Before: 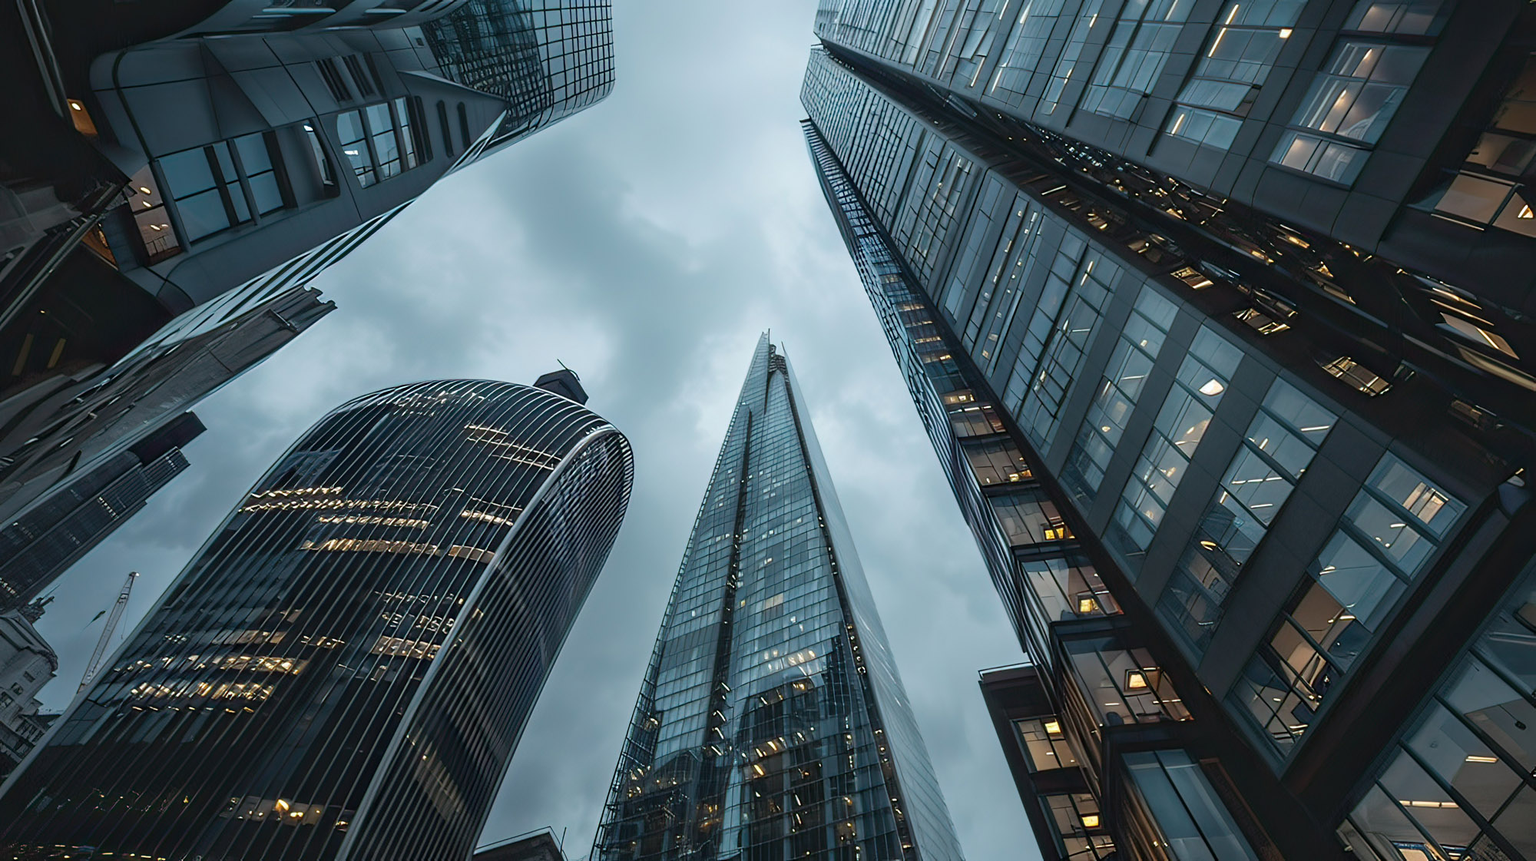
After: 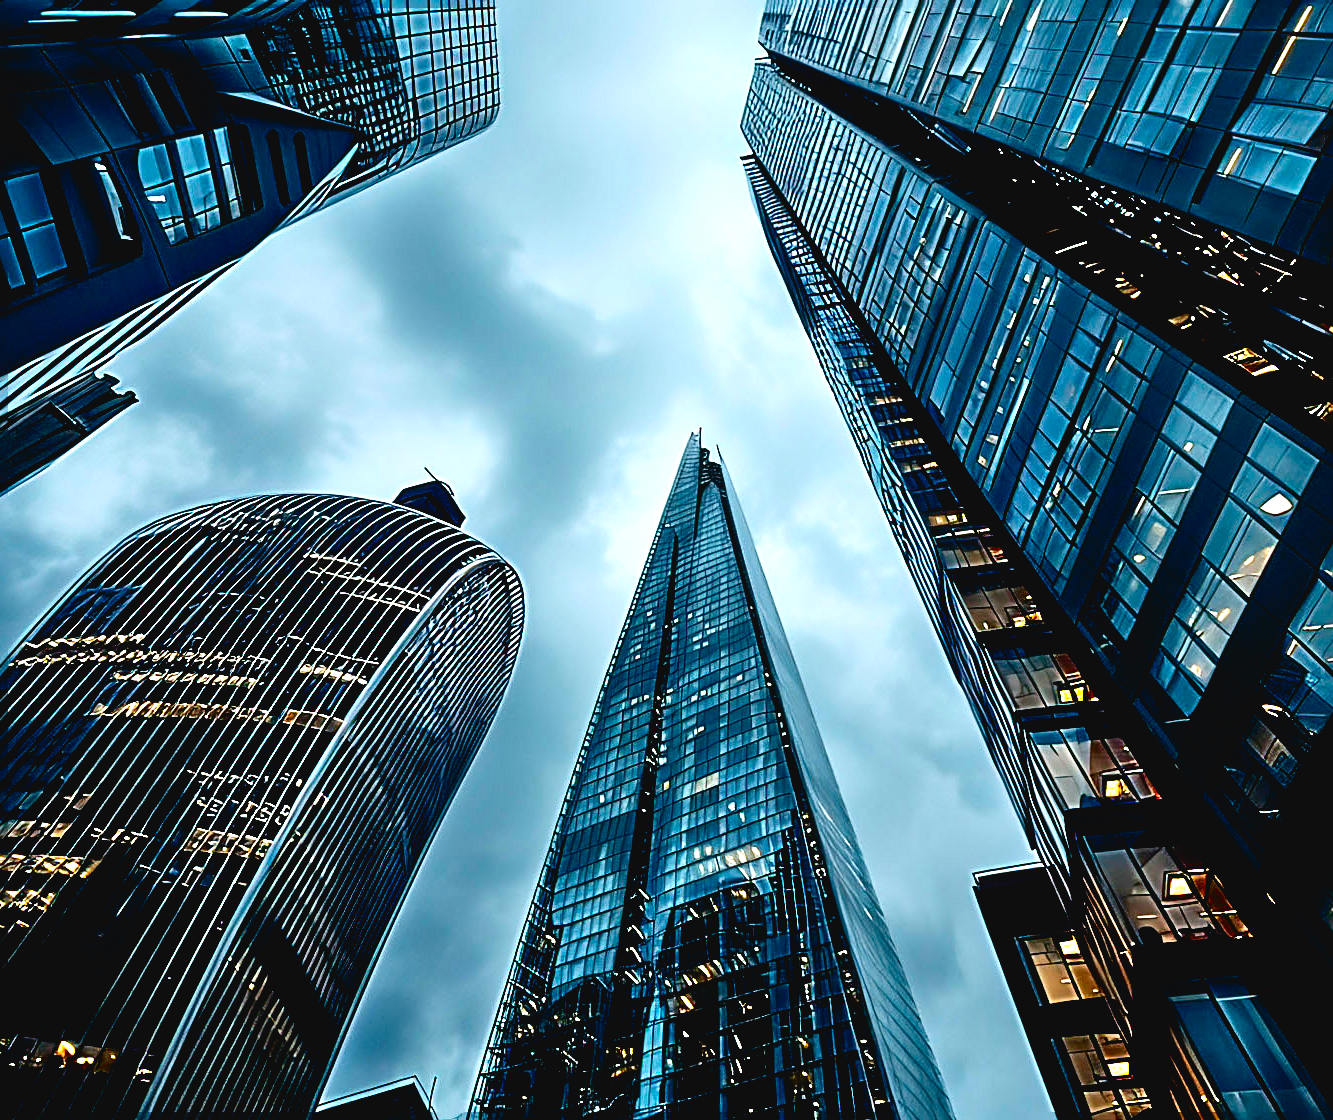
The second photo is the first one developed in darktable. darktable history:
contrast brightness saturation: contrast 0.19, brightness -0.24, saturation 0.11
exposure: black level correction 0.031, exposure 0.304 EV, compensate highlight preservation false
base curve: curves: ch0 [(0, 0.02) (0.083, 0.036) (1, 1)], preserve colors none
sharpen: radius 3.119
color balance rgb: linear chroma grading › shadows 32%, linear chroma grading › global chroma -2%, linear chroma grading › mid-tones 4%, perceptual saturation grading › global saturation -2%, perceptual saturation grading › highlights -8%, perceptual saturation grading › mid-tones 8%, perceptual saturation grading › shadows 4%, perceptual brilliance grading › highlights 8%, perceptual brilliance grading › mid-tones 4%, perceptual brilliance grading › shadows 2%, global vibrance 16%, saturation formula JzAzBz (2021)
crop and rotate: left 15.055%, right 18.278%
tone equalizer: -7 EV 0.15 EV, -6 EV 0.6 EV, -5 EV 1.15 EV, -4 EV 1.33 EV, -3 EV 1.15 EV, -2 EV 0.6 EV, -1 EV 0.15 EV, mask exposure compensation -0.5 EV
